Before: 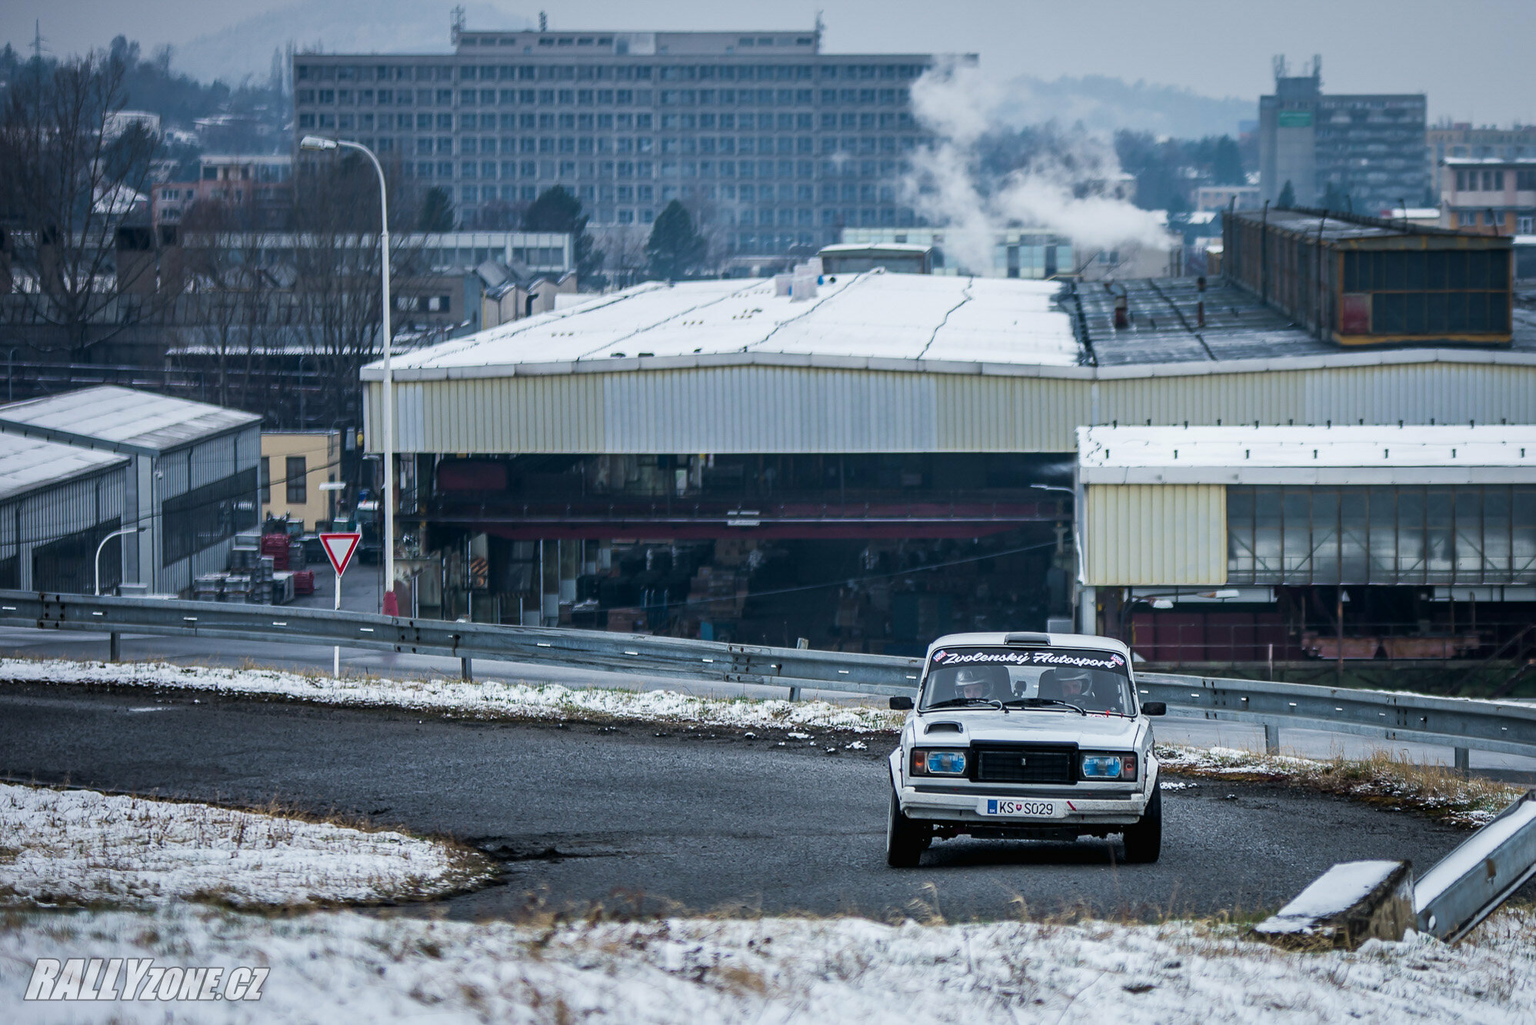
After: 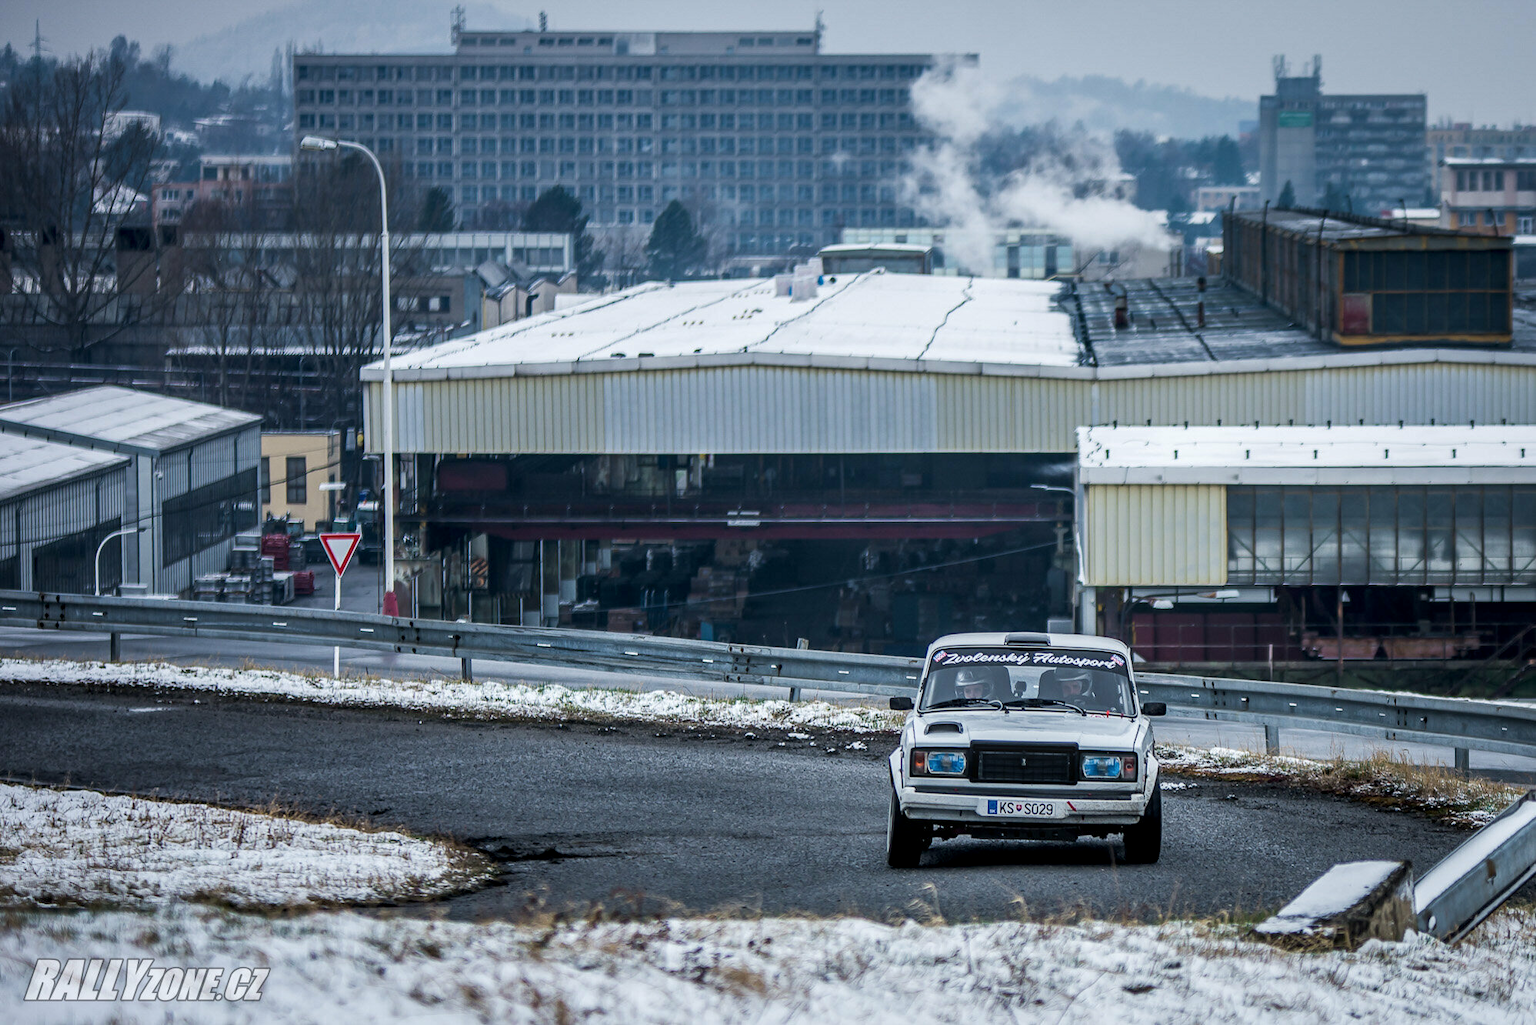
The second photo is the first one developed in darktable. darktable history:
white balance: emerald 1
local contrast: on, module defaults
